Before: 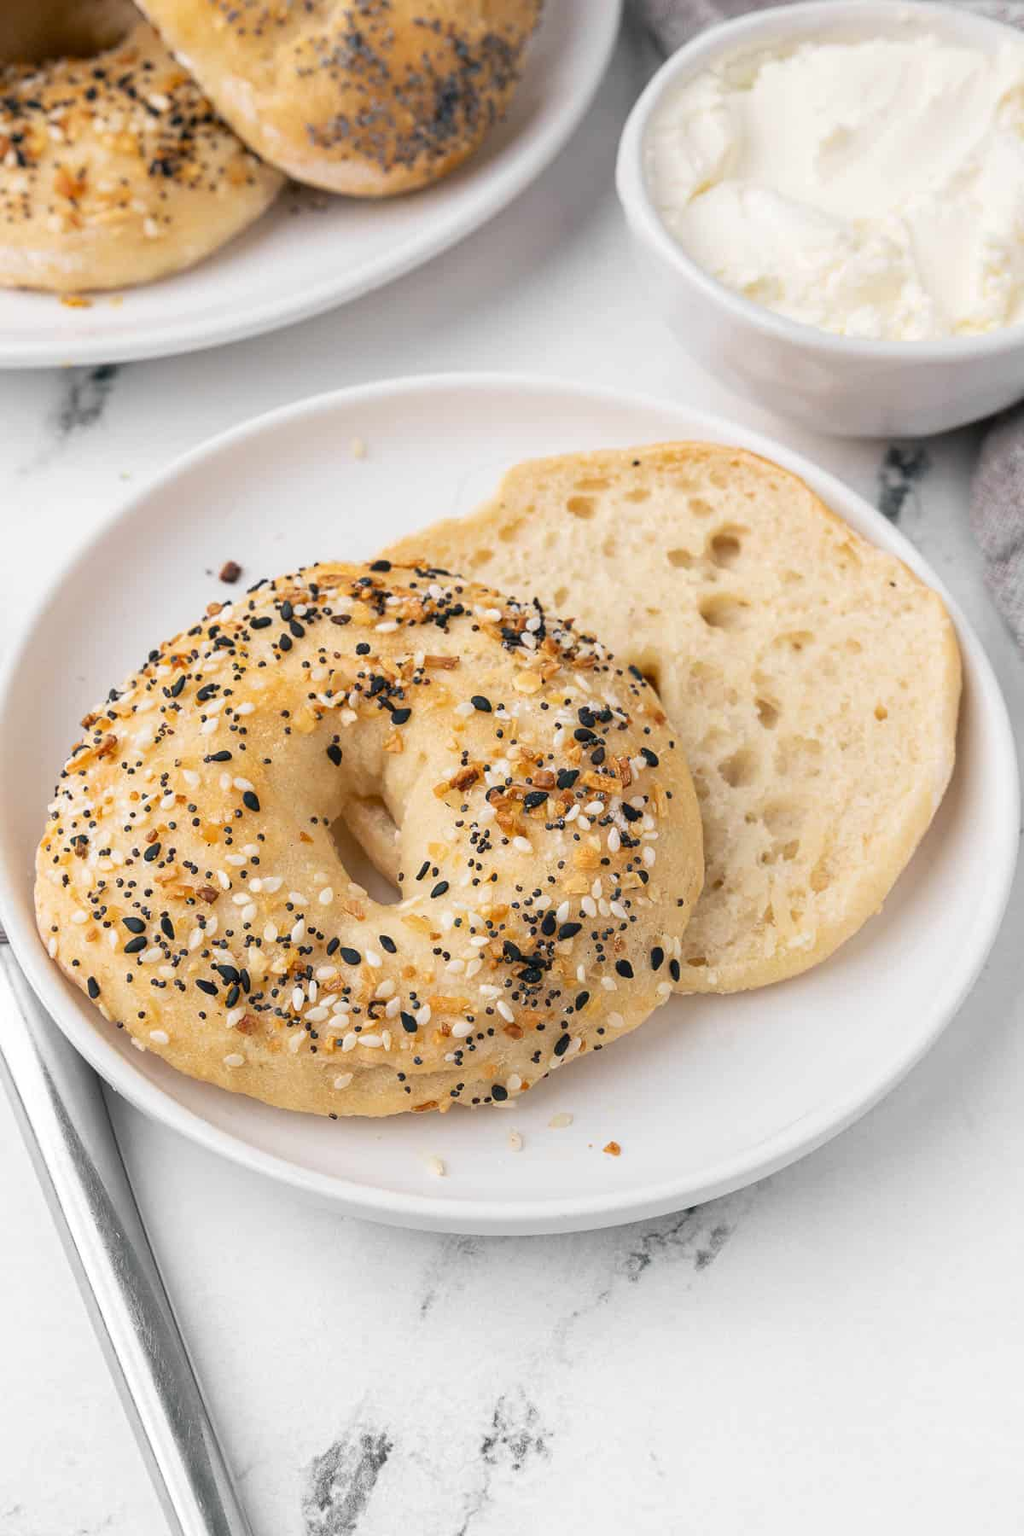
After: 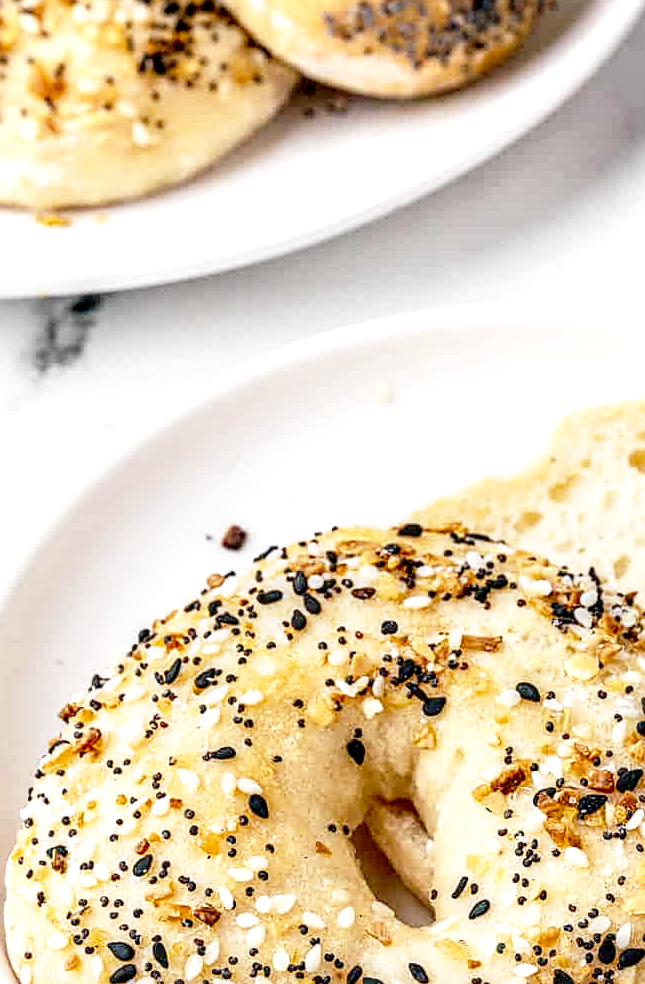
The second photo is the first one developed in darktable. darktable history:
sharpen: on, module defaults
crop and rotate: left 3.062%, top 7.407%, right 43.178%, bottom 37.882%
base curve: curves: ch0 [(0, 0) (0.028, 0.03) (0.121, 0.232) (0.46, 0.748) (0.859, 0.968) (1, 1)], preserve colors none
local contrast: highlights 18%, detail 187%
